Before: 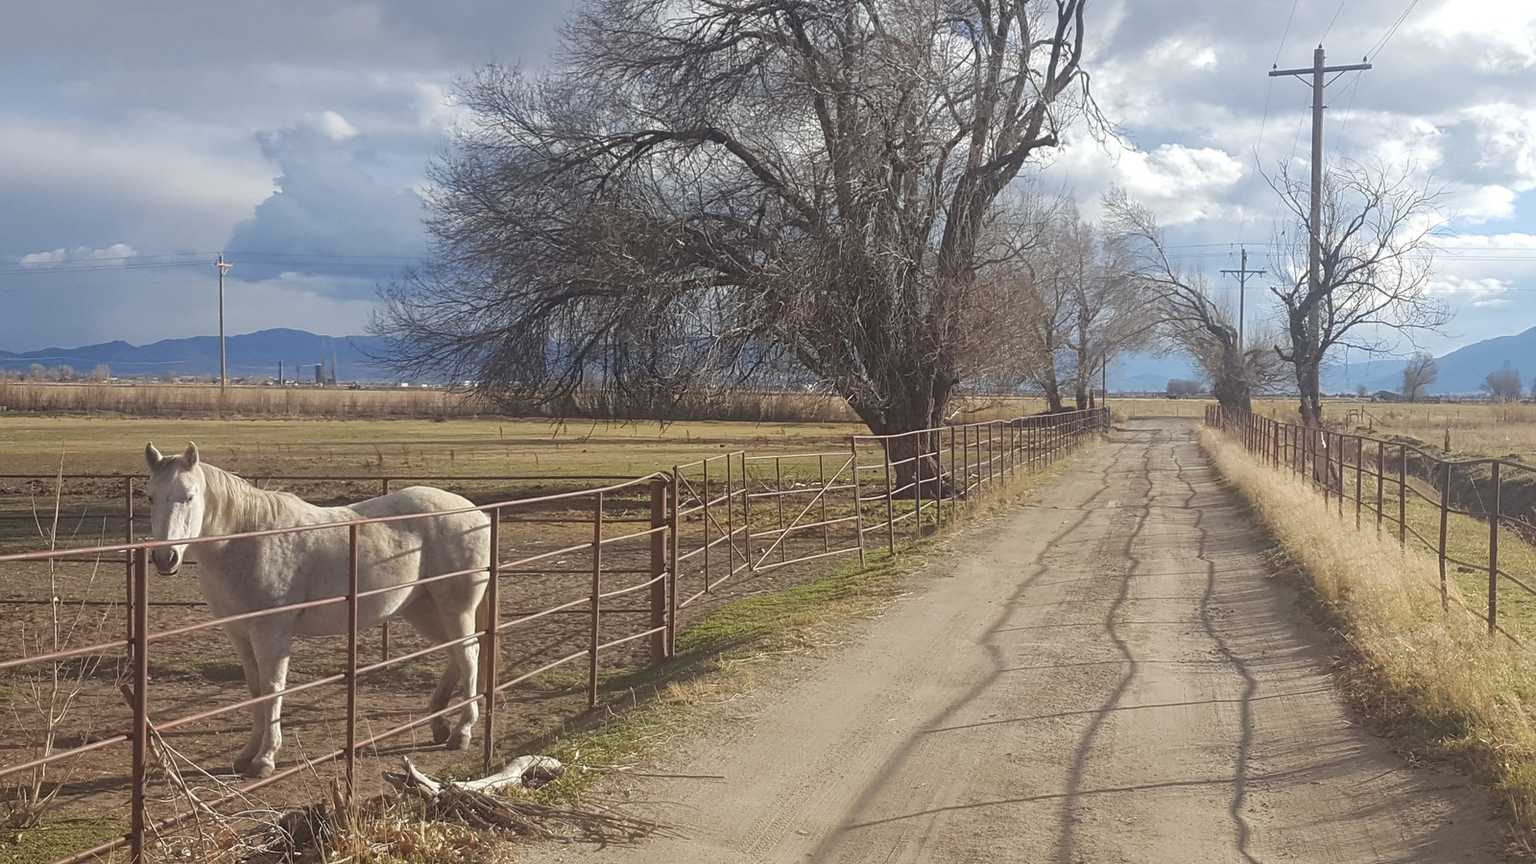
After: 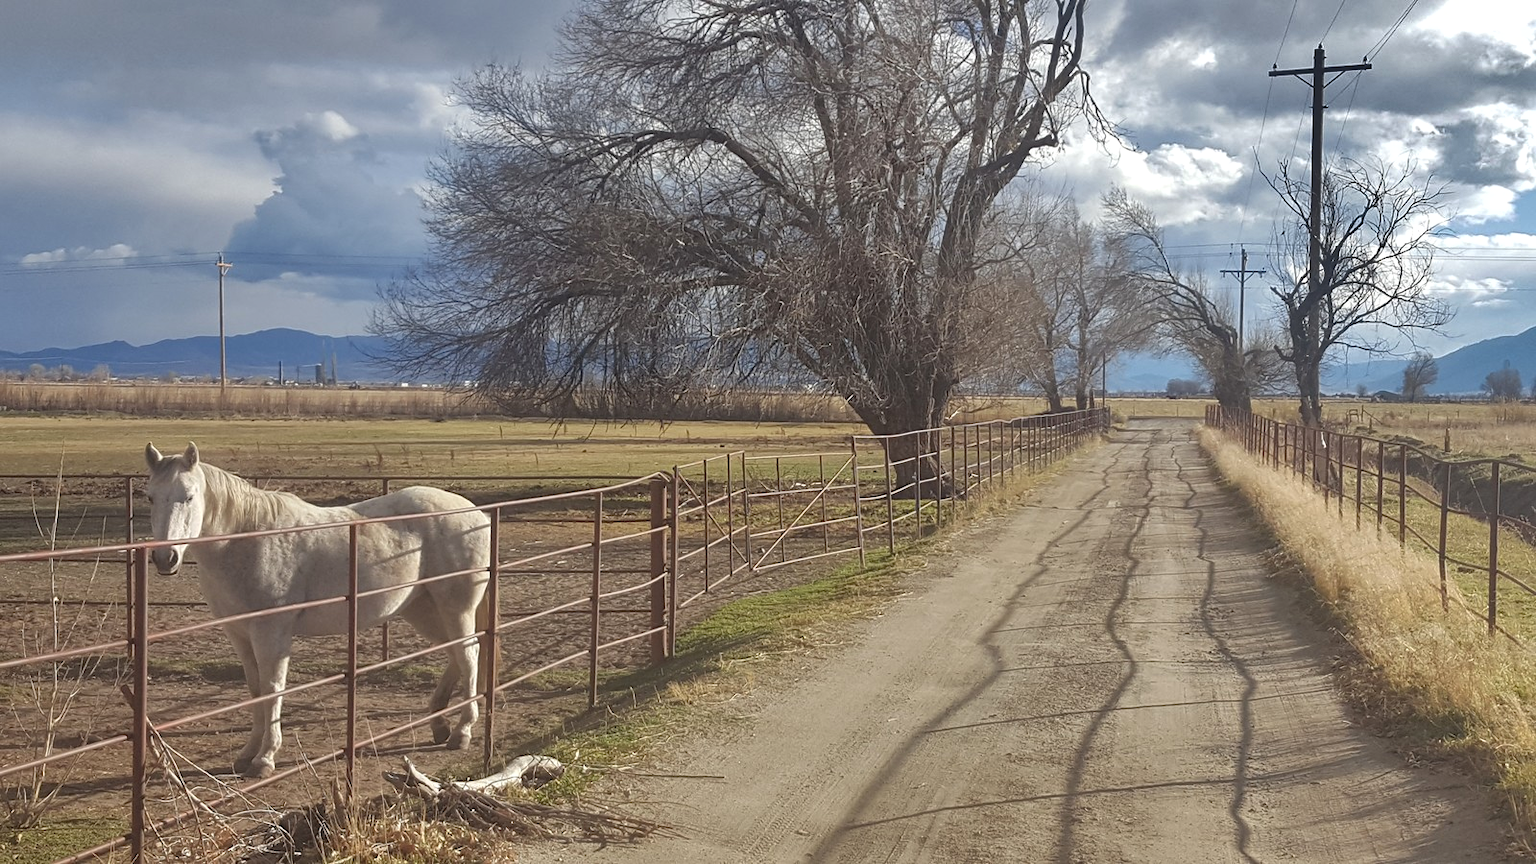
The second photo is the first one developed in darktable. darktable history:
exposure: exposure 0.217 EV, compensate highlight preservation false
shadows and highlights: white point adjustment -3.64, highlights -63.34, highlights color adjustment 42%, soften with gaussian
